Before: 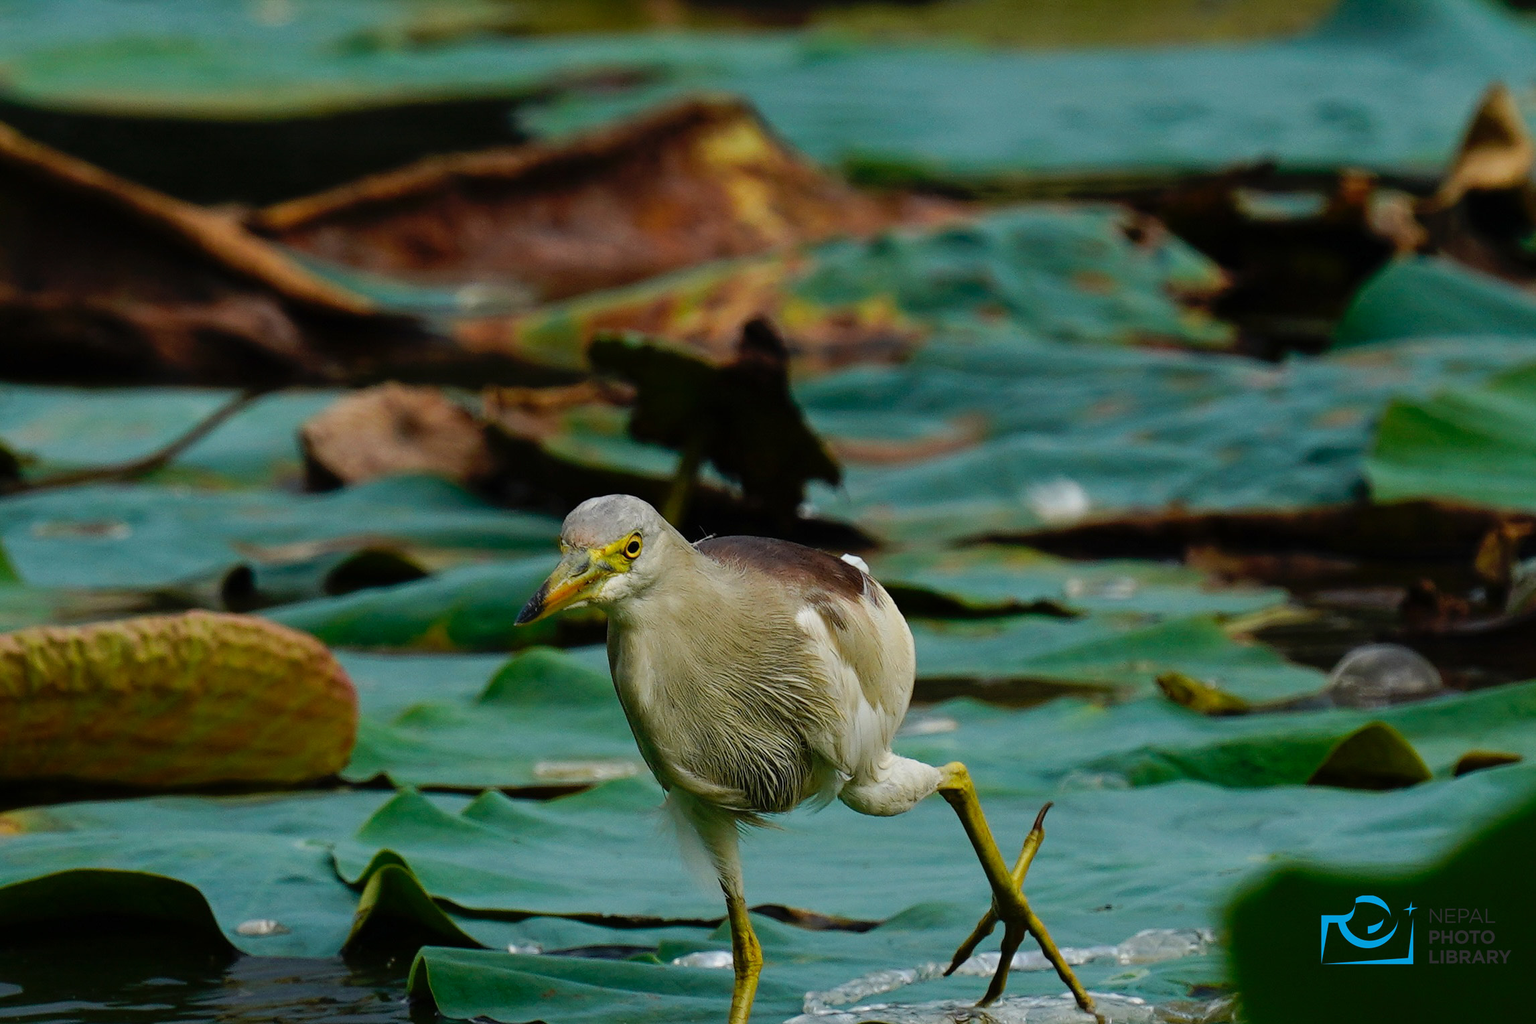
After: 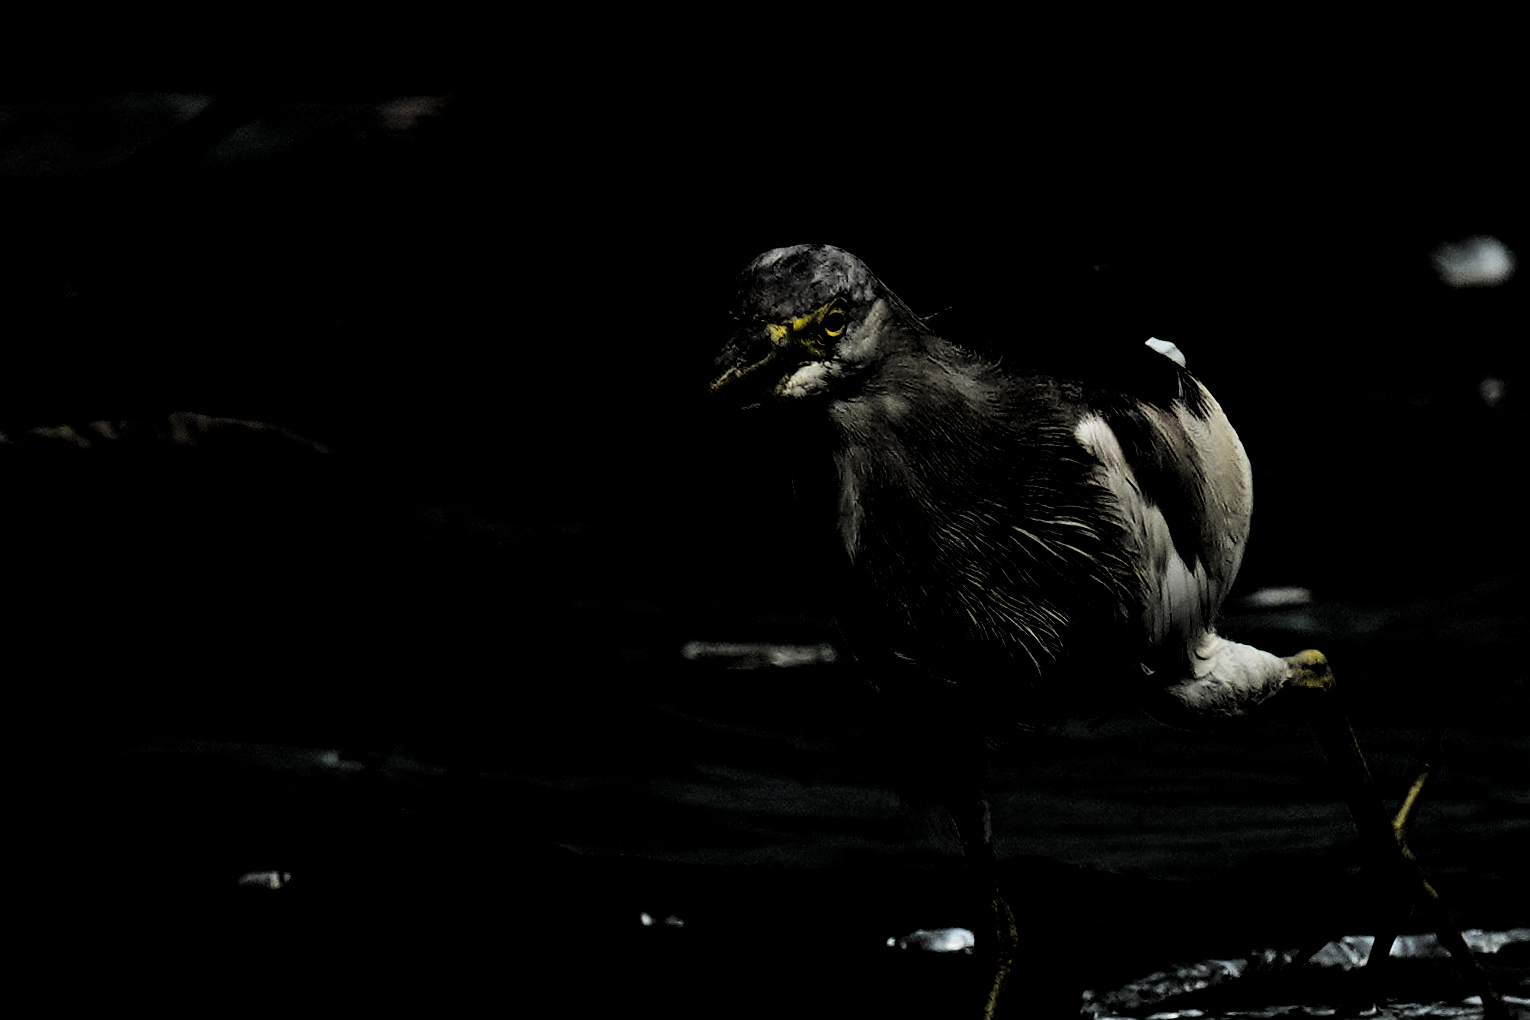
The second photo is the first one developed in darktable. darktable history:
local contrast: mode bilateral grid, contrast 20, coarseness 50, detail 120%, midtone range 0.2
color correction: saturation 1.11
crop and rotate: angle -0.82°, left 3.85%, top 31.828%, right 27.992%
exposure: black level correction 0.009, exposure 0.014 EV, compensate highlight preservation false
contrast brightness saturation: contrast 0.62, brightness 0.34, saturation 0.14
levels: levels [0.721, 0.937, 0.997]
